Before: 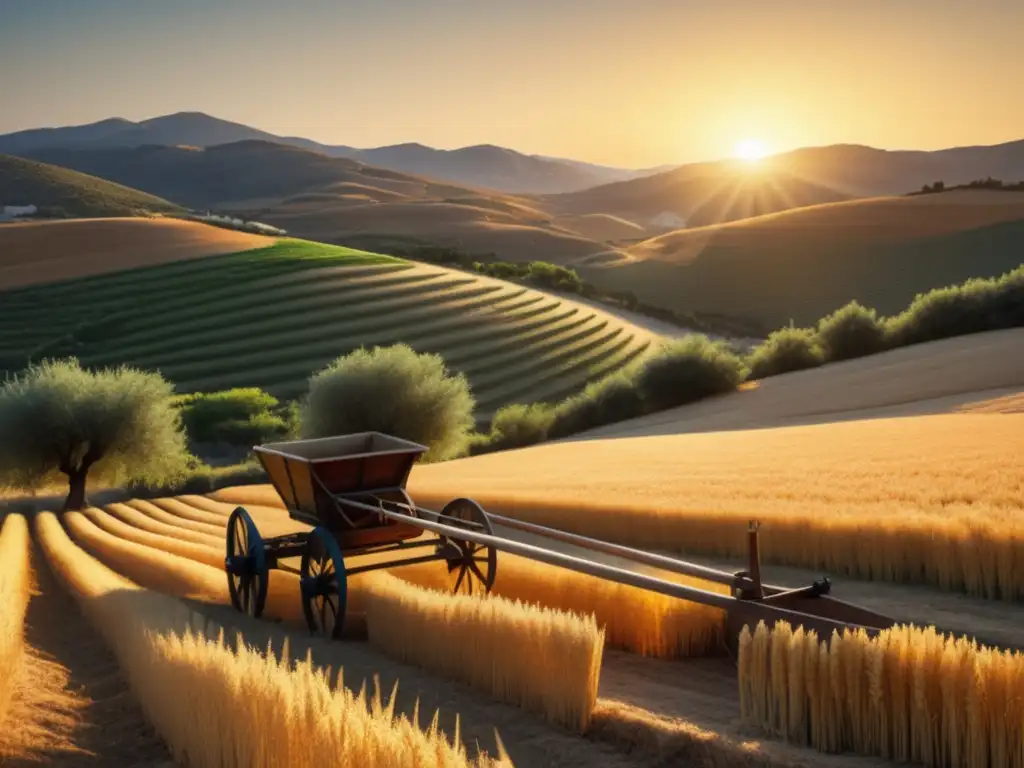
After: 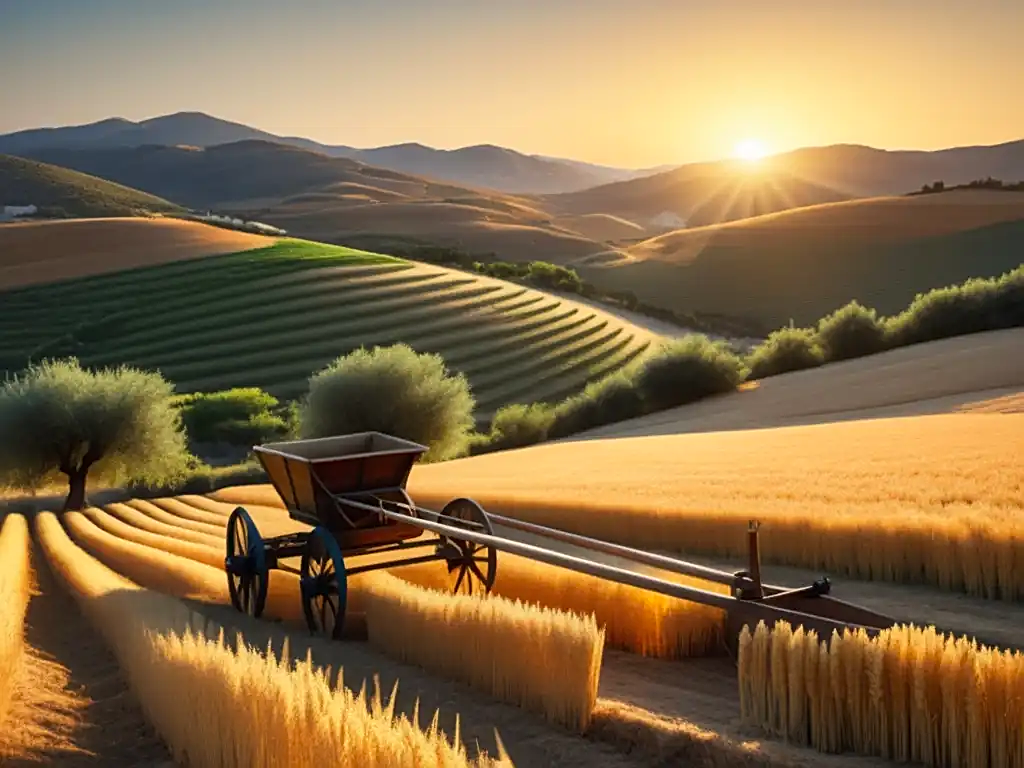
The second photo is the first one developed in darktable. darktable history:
sharpen: on, module defaults
contrast brightness saturation: contrast 0.1, brightness 0.03, saturation 0.09
